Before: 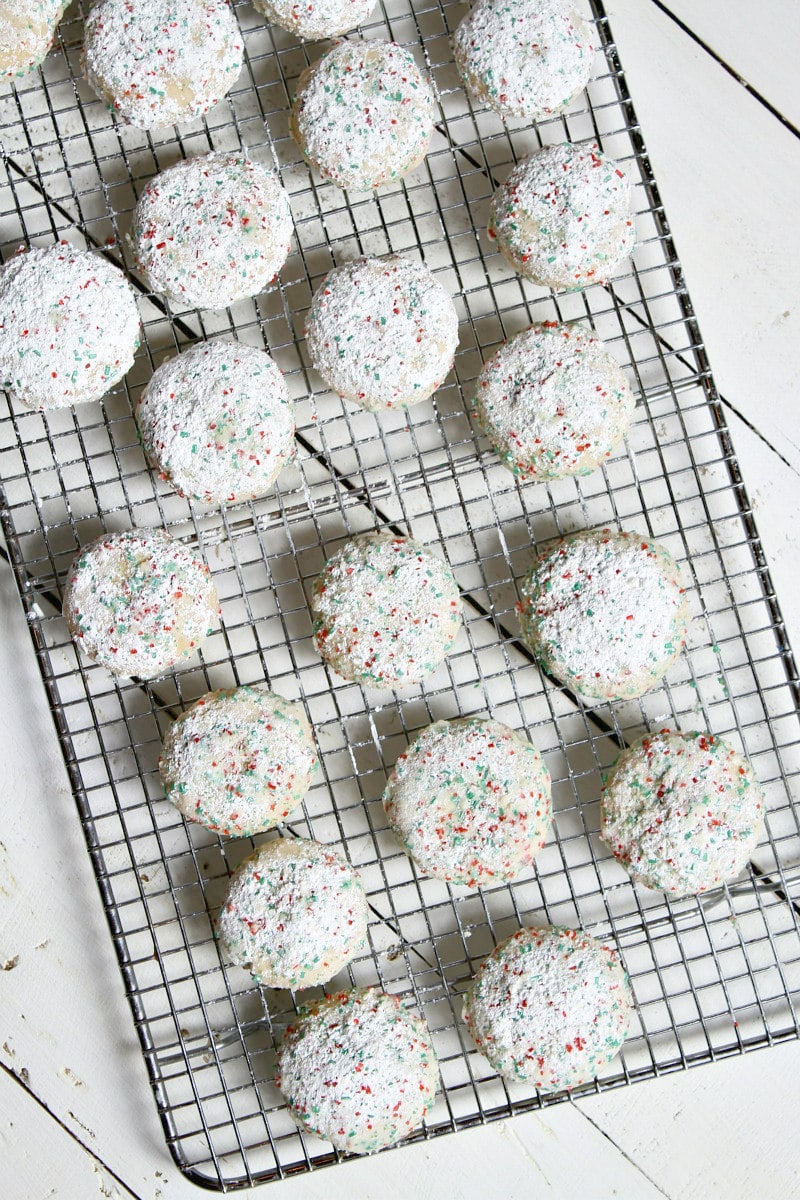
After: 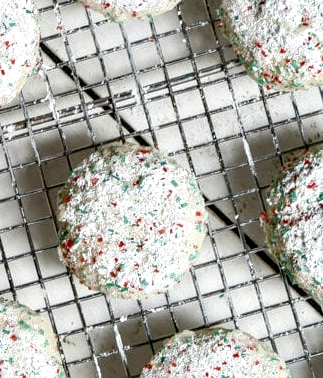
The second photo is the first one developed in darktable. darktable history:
crop: left 31.909%, top 32.522%, right 27.683%, bottom 35.906%
local contrast: detail 154%
